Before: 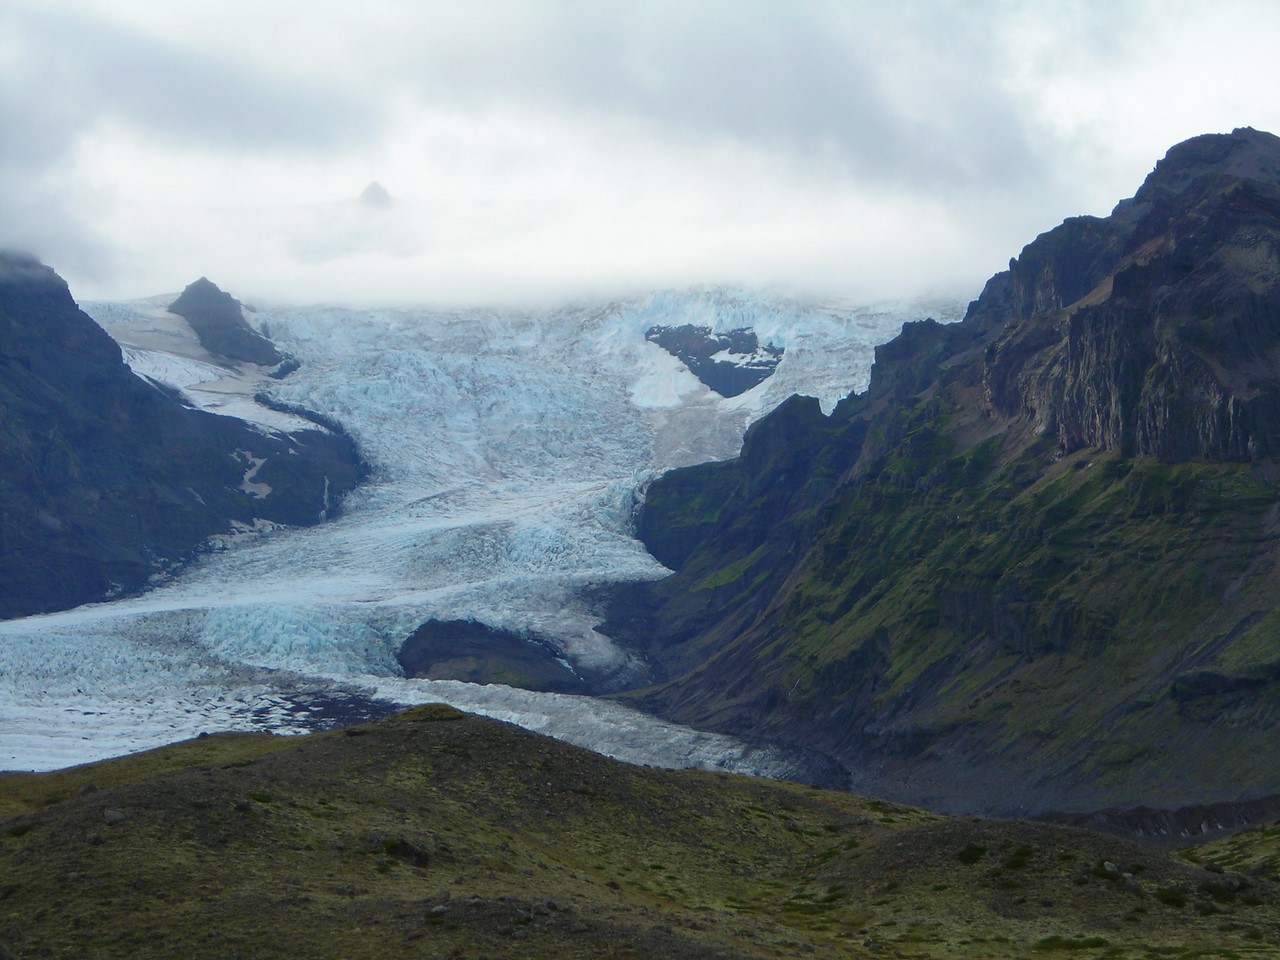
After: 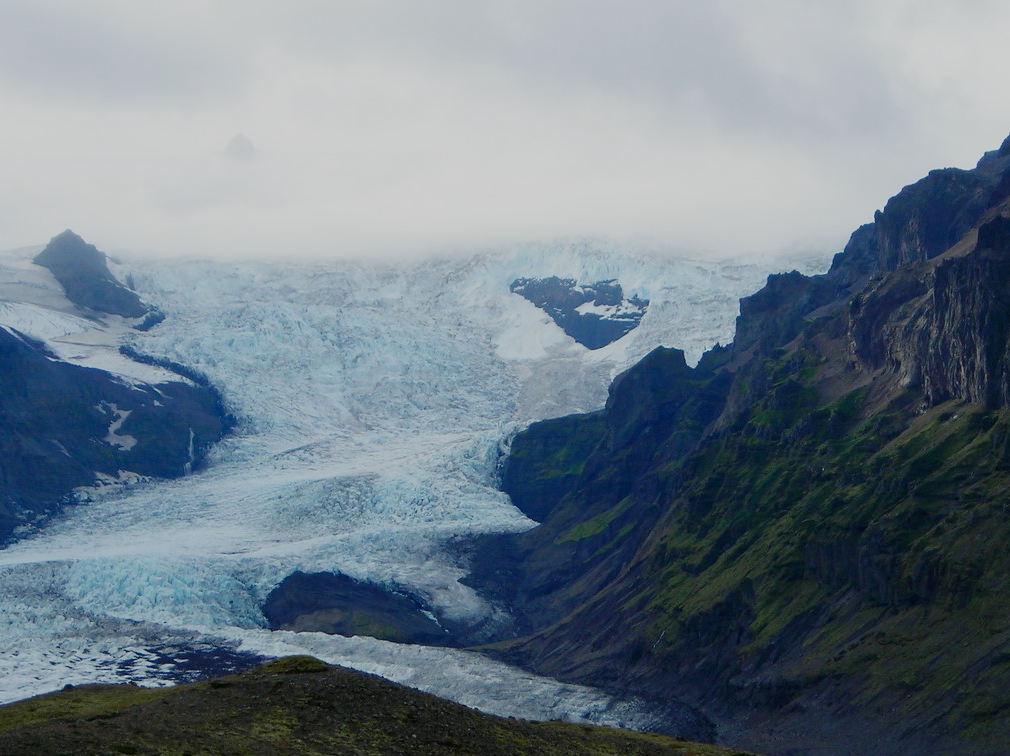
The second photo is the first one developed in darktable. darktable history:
crop and rotate: left 10.569%, top 5.094%, right 10.492%, bottom 16.154%
filmic rgb: middle gray luminance 29.15%, black relative exposure -10.26 EV, white relative exposure 5.48 EV, target black luminance 0%, hardness 3.97, latitude 2.52%, contrast 1.121, highlights saturation mix 4.33%, shadows ↔ highlights balance 15.59%, preserve chrominance no, color science v5 (2021), contrast in shadows safe, contrast in highlights safe
